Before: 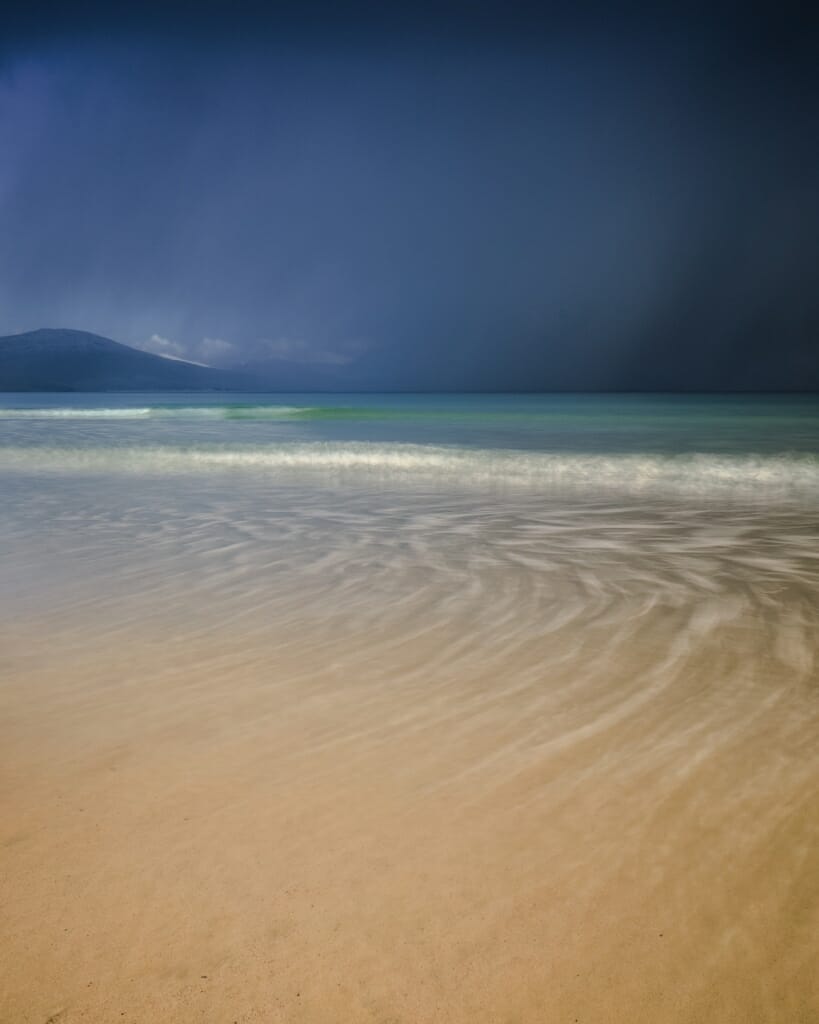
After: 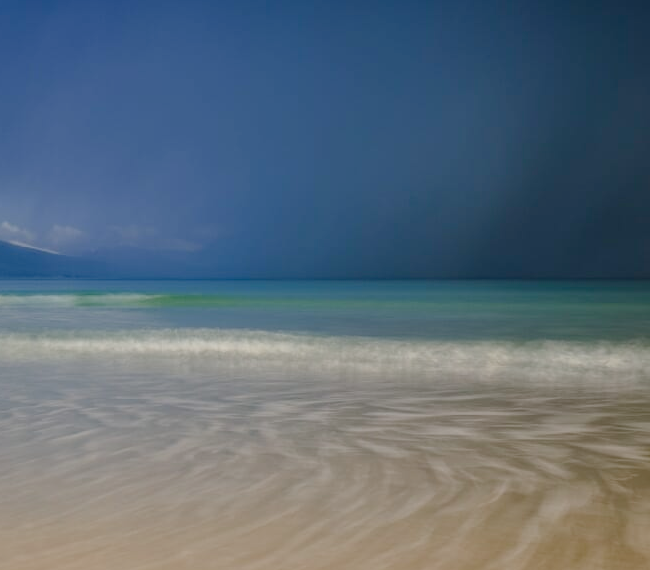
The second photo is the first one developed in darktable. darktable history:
crop: left 18.38%, top 11.092%, right 2.134%, bottom 33.217%
color balance rgb: shadows lift › chroma 1%, shadows lift › hue 113°, highlights gain › chroma 0.2%, highlights gain › hue 333°, perceptual saturation grading › global saturation 20%, perceptual saturation grading › highlights -50%, perceptual saturation grading › shadows 25%, contrast -20%
